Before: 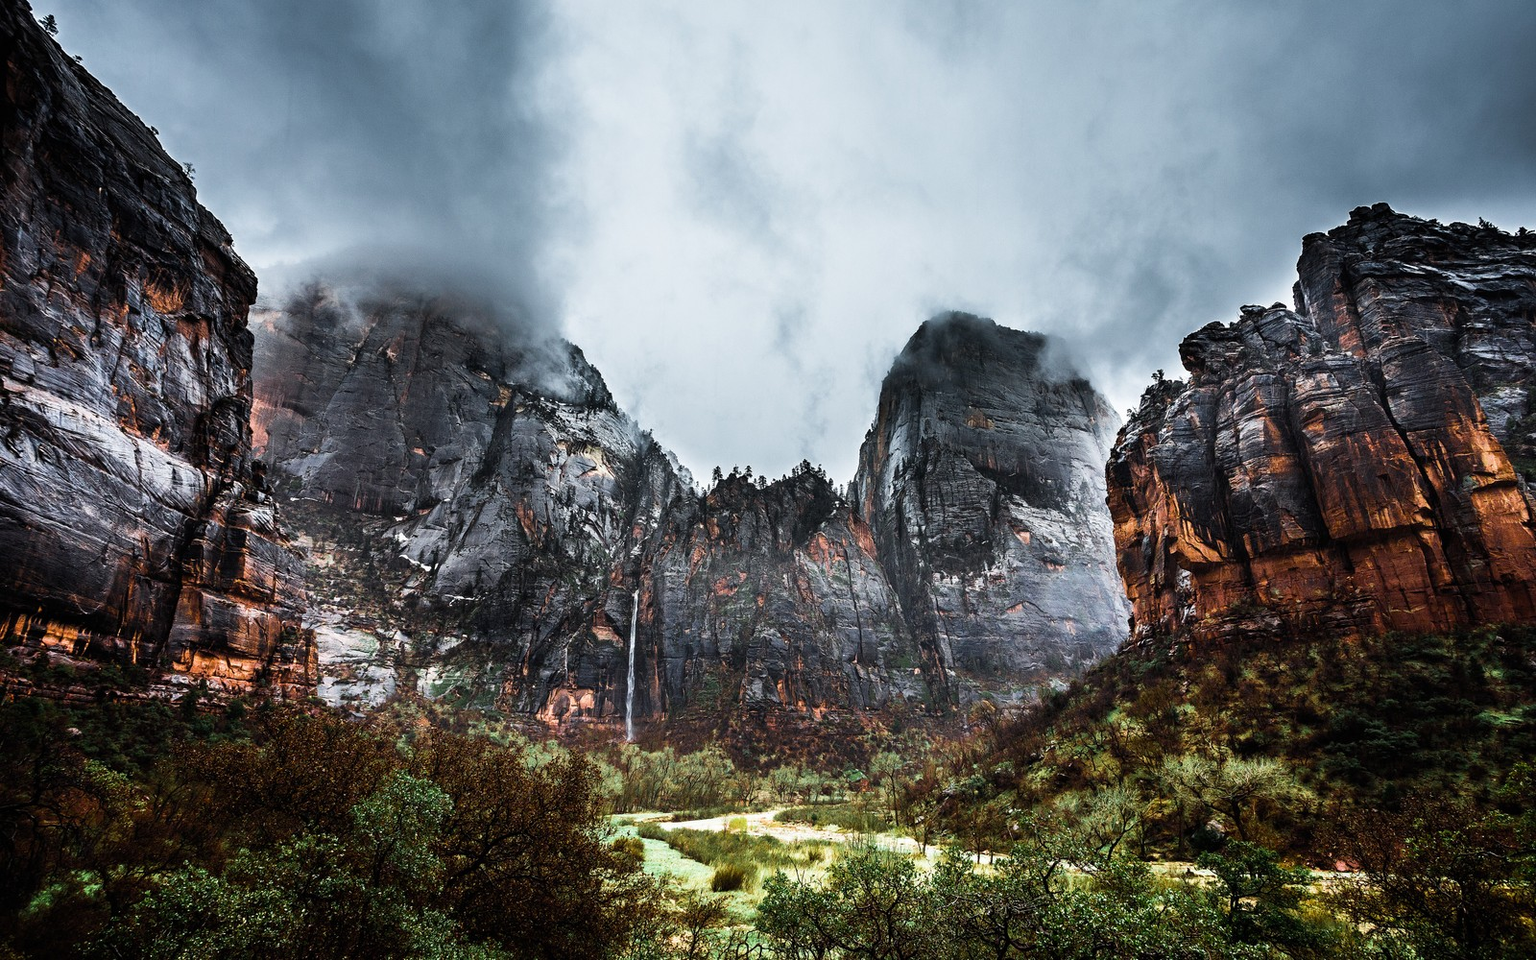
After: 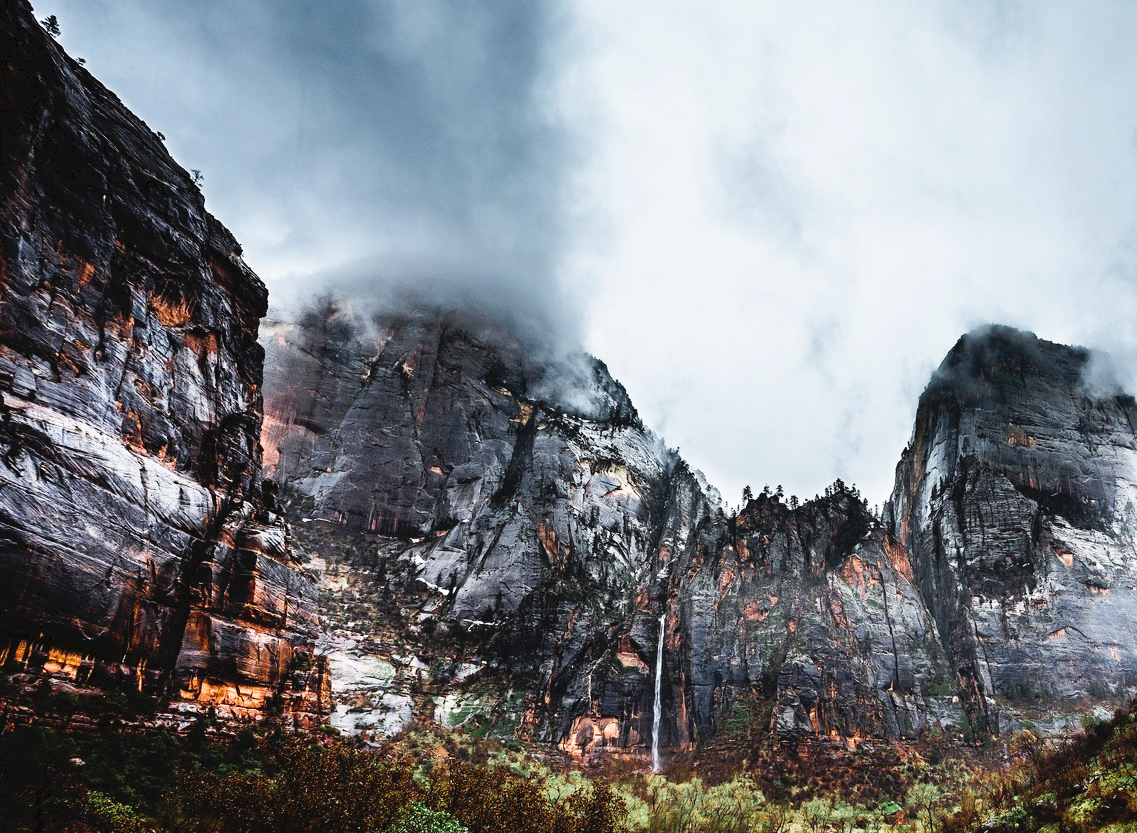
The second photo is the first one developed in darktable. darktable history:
crop: right 28.885%, bottom 16.626%
tone curve: curves: ch0 [(0, 0) (0.003, 0.047) (0.011, 0.051) (0.025, 0.051) (0.044, 0.057) (0.069, 0.068) (0.1, 0.076) (0.136, 0.108) (0.177, 0.166) (0.224, 0.229) (0.277, 0.299) (0.335, 0.364) (0.399, 0.46) (0.468, 0.553) (0.543, 0.639) (0.623, 0.724) (0.709, 0.808) (0.801, 0.886) (0.898, 0.954) (1, 1)], preserve colors none
